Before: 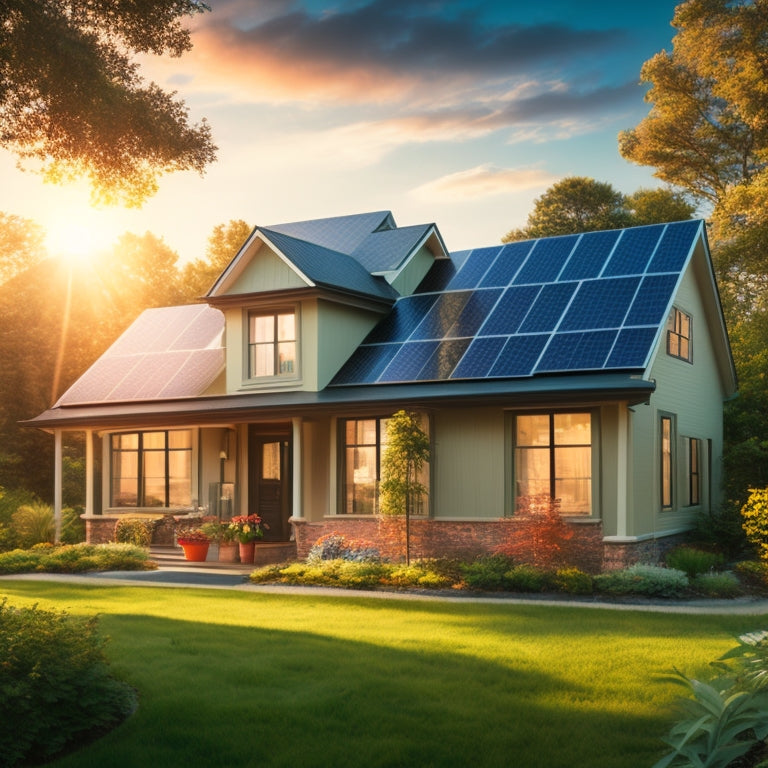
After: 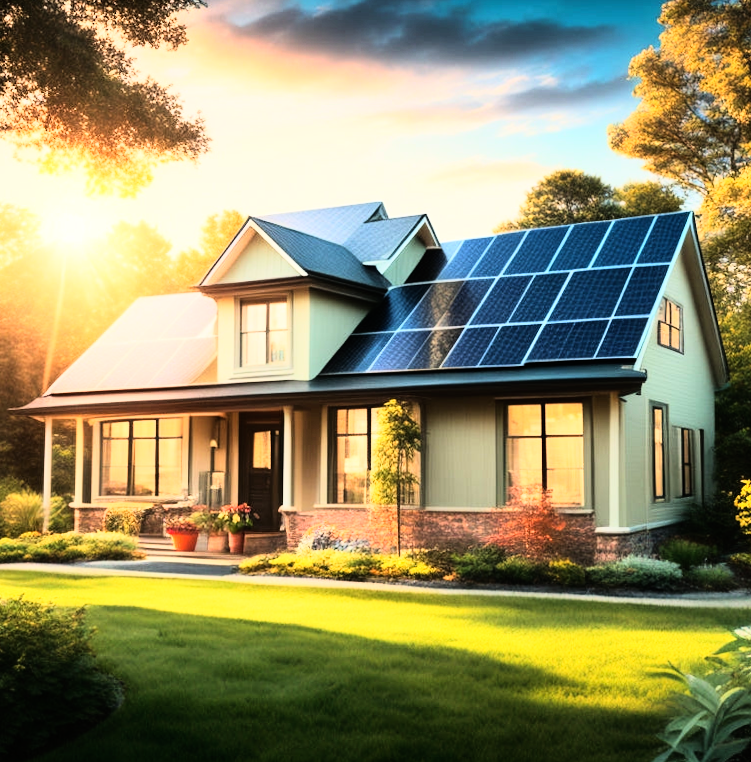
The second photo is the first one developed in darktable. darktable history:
rotate and perspective: rotation 0.226°, lens shift (vertical) -0.042, crop left 0.023, crop right 0.982, crop top 0.006, crop bottom 0.994
rgb curve: curves: ch0 [(0, 0) (0.21, 0.15) (0.24, 0.21) (0.5, 0.75) (0.75, 0.96) (0.89, 0.99) (1, 1)]; ch1 [(0, 0.02) (0.21, 0.13) (0.25, 0.2) (0.5, 0.67) (0.75, 0.9) (0.89, 0.97) (1, 1)]; ch2 [(0, 0.02) (0.21, 0.13) (0.25, 0.2) (0.5, 0.67) (0.75, 0.9) (0.89, 0.97) (1, 1)], compensate middle gray true
